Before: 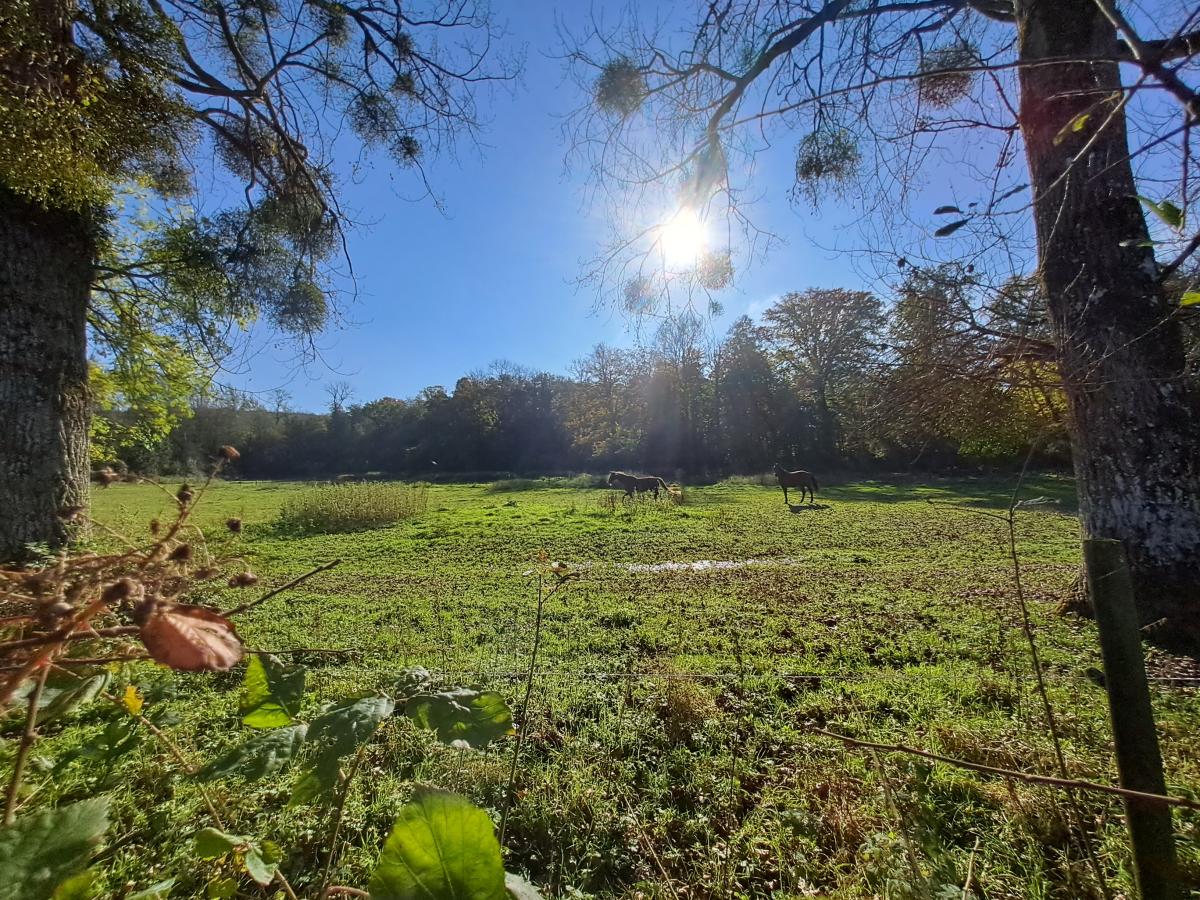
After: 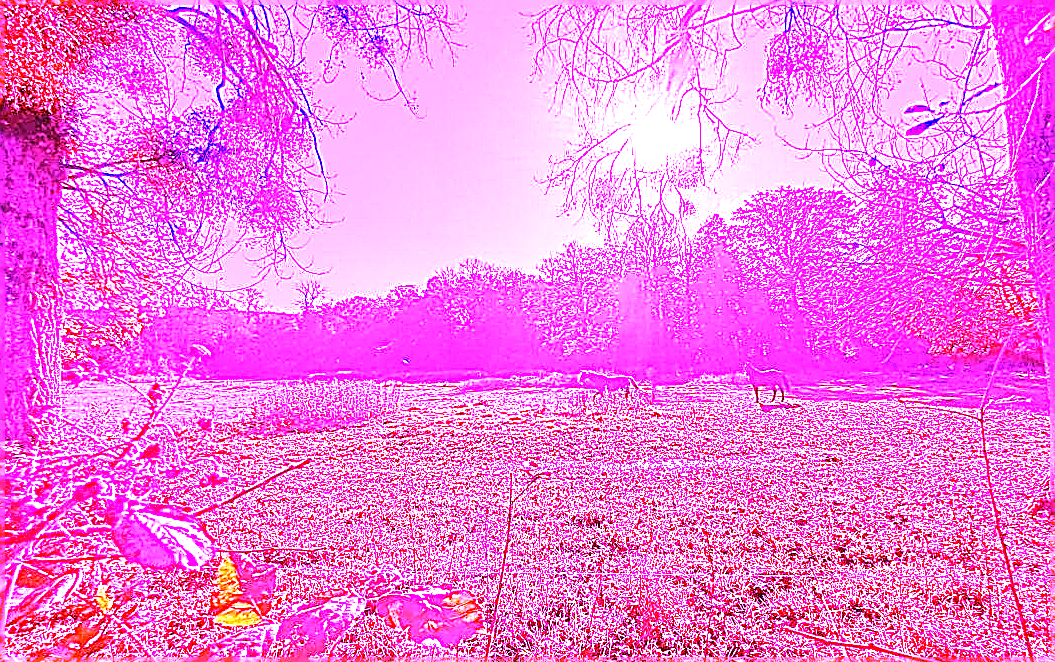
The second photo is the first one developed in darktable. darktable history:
crop and rotate: left 2.425%, top 11.305%, right 9.6%, bottom 15.08%
sharpen: amount 0.478
exposure: exposure 0.669 EV, compensate highlight preservation false
white balance: red 8, blue 8
